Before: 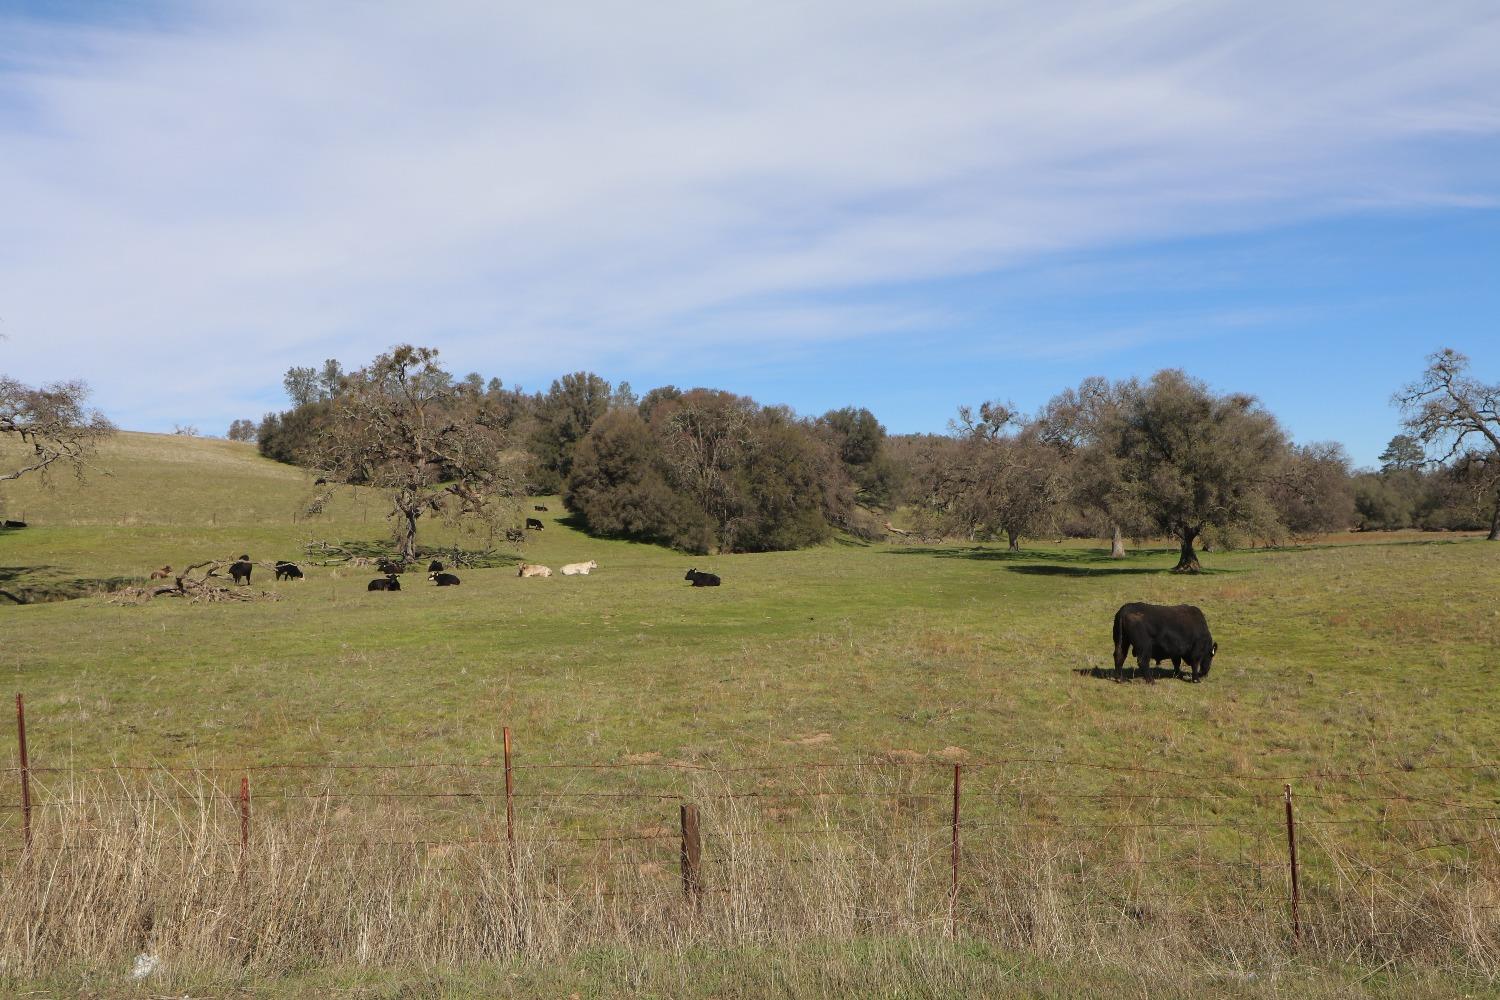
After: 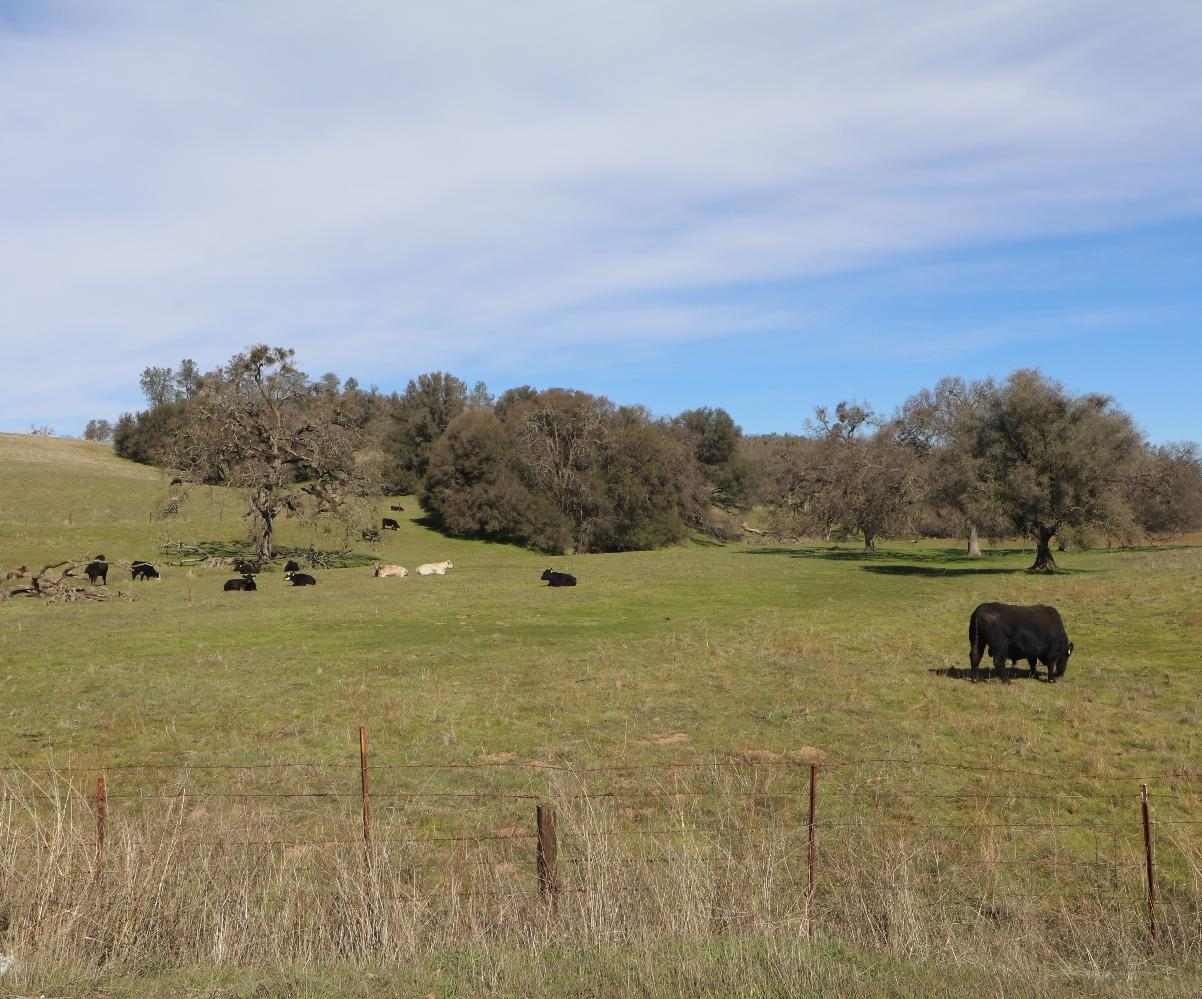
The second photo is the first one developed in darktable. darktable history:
crop and rotate: left 9.613%, right 10.23%
